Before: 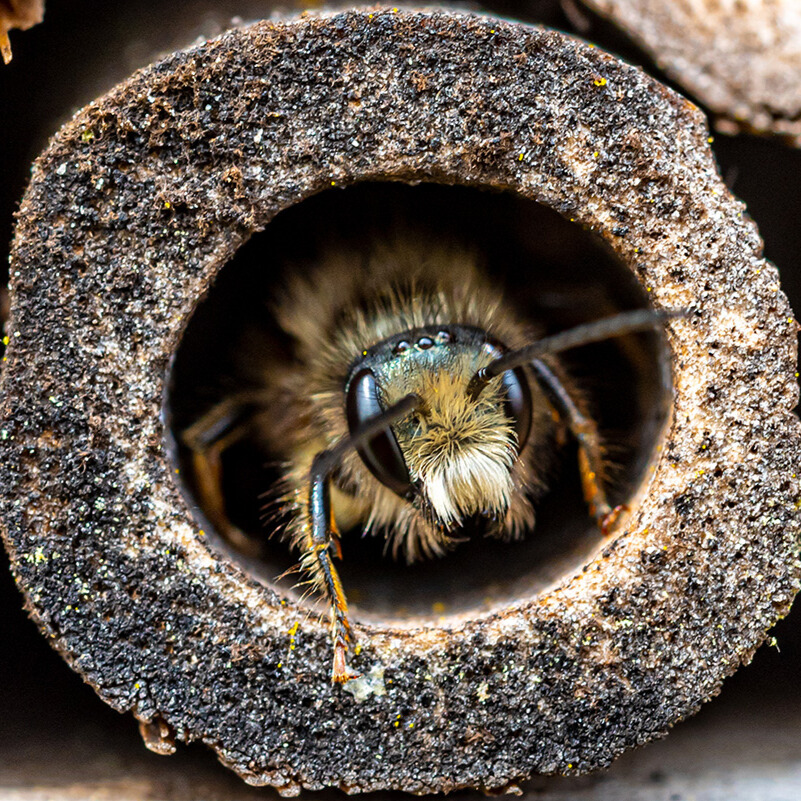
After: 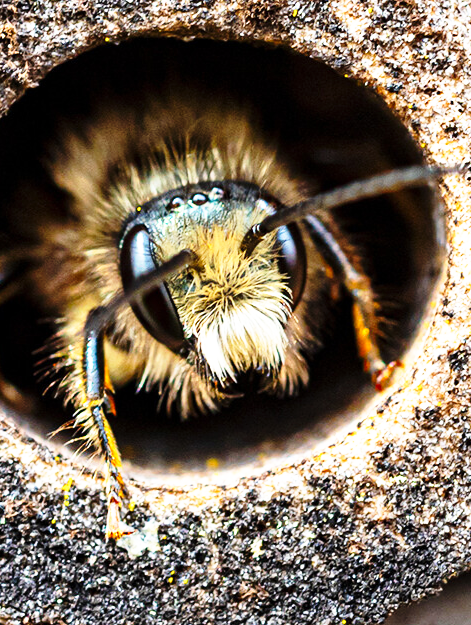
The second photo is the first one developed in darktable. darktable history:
base curve: curves: ch0 [(0, 0) (0.026, 0.03) (0.109, 0.232) (0.351, 0.748) (0.669, 0.968) (1, 1)], preserve colors none
crop and rotate: left 28.315%, top 18.079%, right 12.779%, bottom 3.82%
